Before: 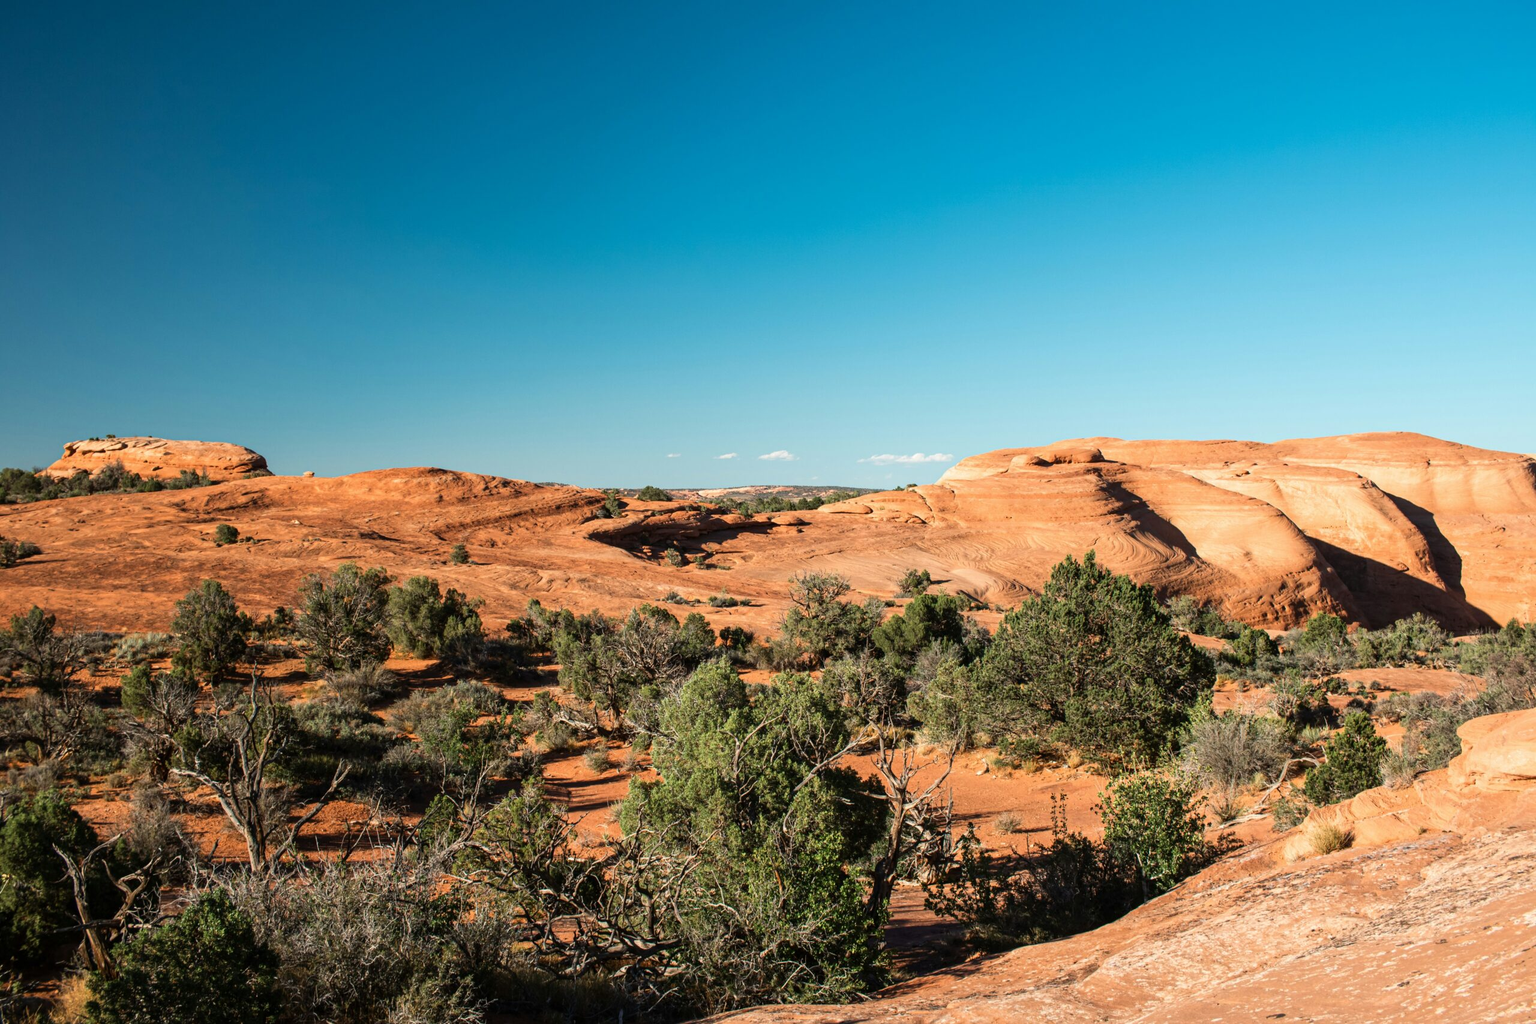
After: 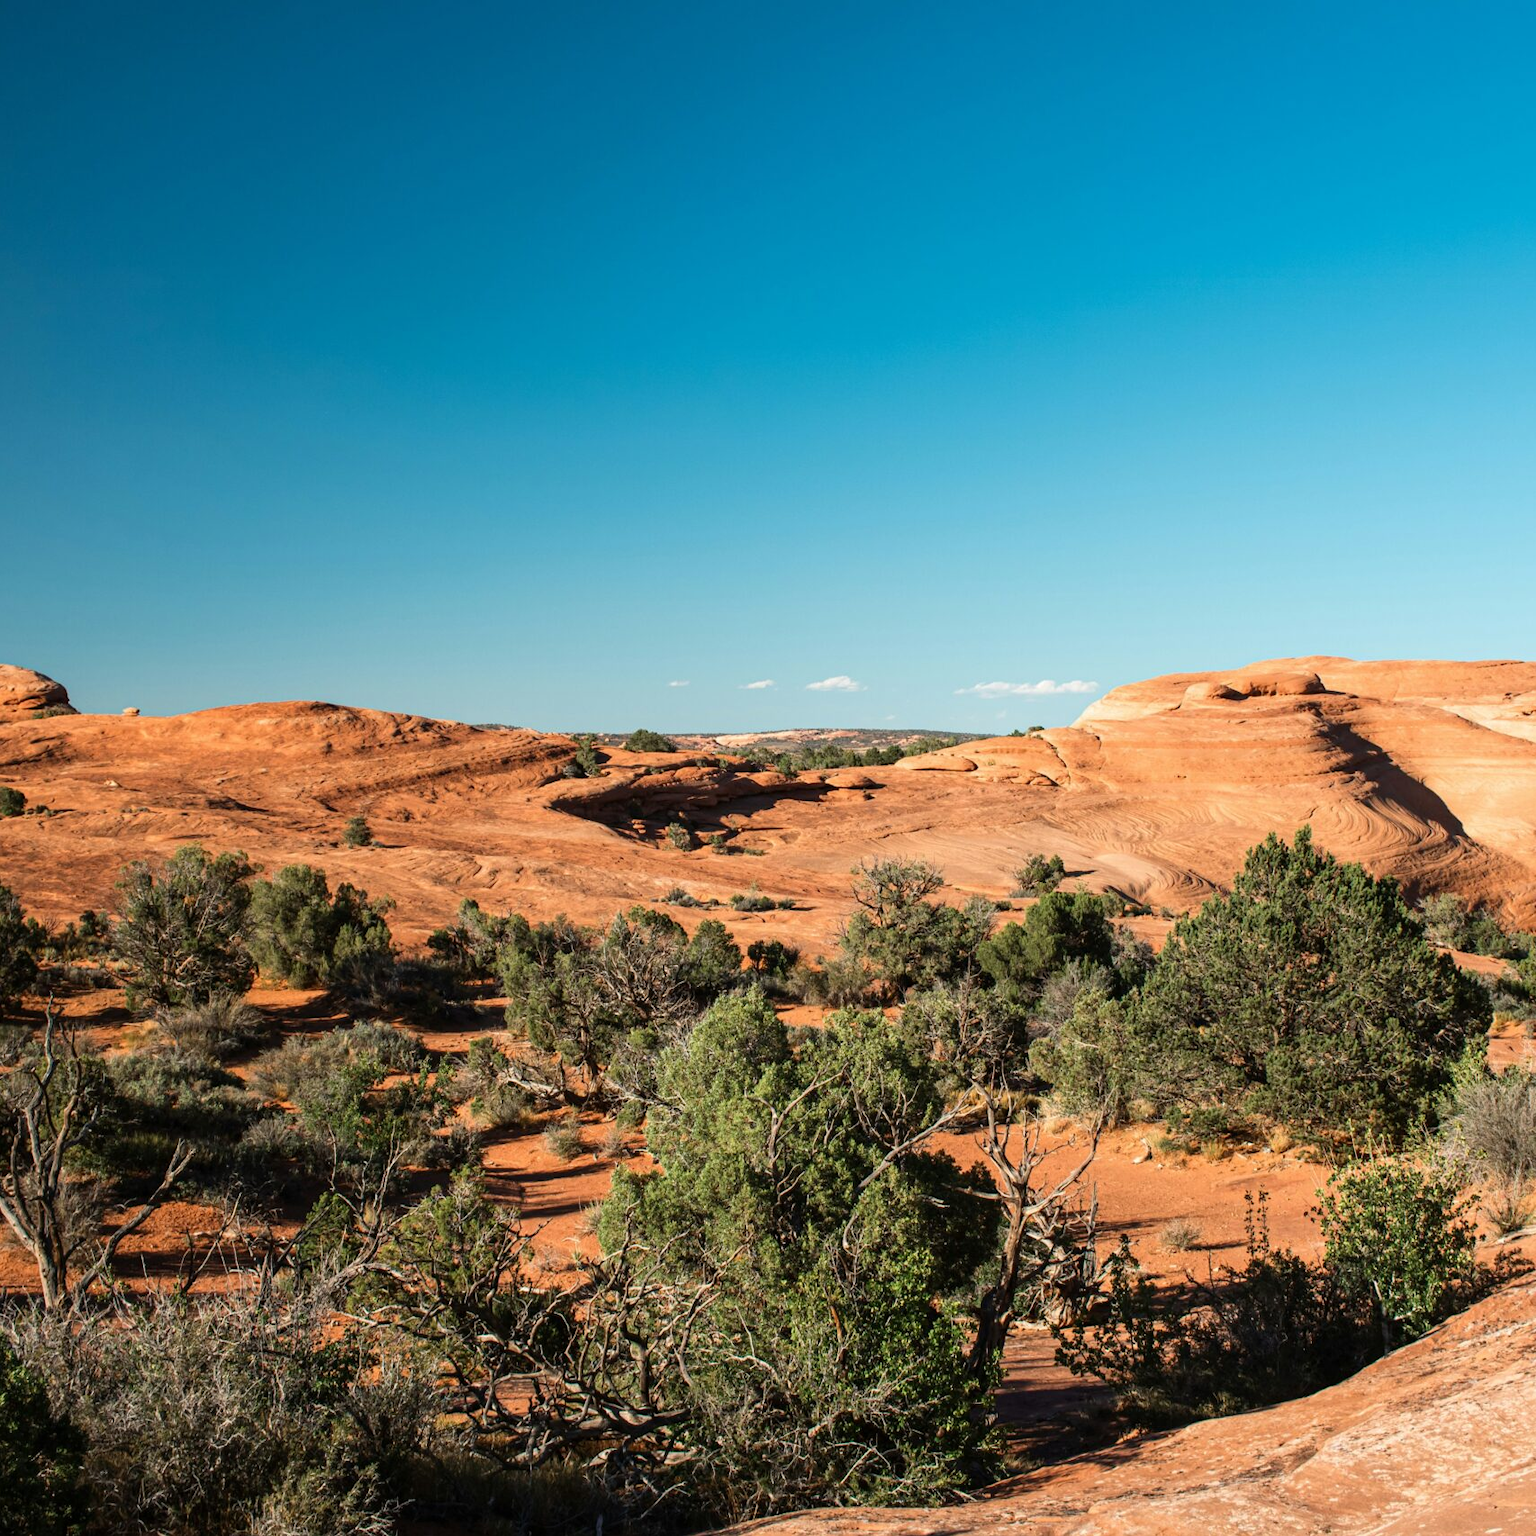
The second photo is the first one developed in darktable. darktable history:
exposure: compensate highlight preservation false
crop and rotate: left 14.436%, right 18.898%
